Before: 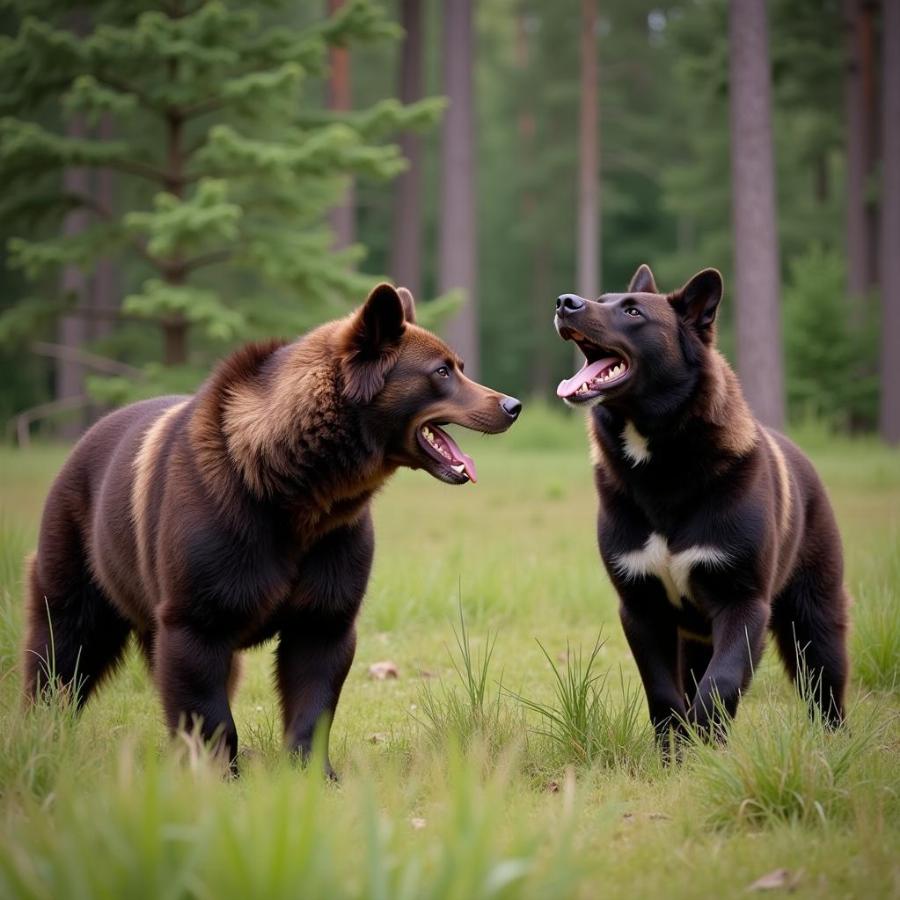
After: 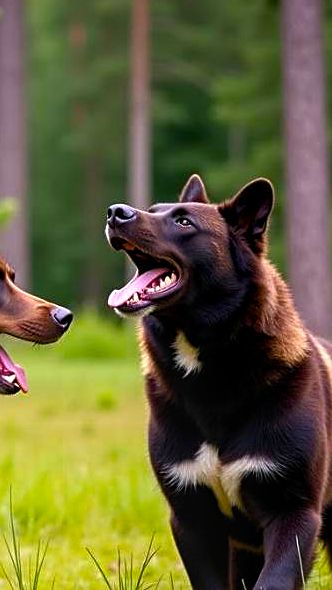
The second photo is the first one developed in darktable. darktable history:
local contrast: on, module defaults
color balance rgb: linear chroma grading › global chroma 9%, perceptual saturation grading › global saturation 36%, perceptual saturation grading › shadows 35%, perceptual brilliance grading › global brilliance 15%, perceptual brilliance grading › shadows -35%, global vibrance 15%
sharpen: on, module defaults
crop and rotate: left 49.936%, top 10.094%, right 13.136%, bottom 24.256%
